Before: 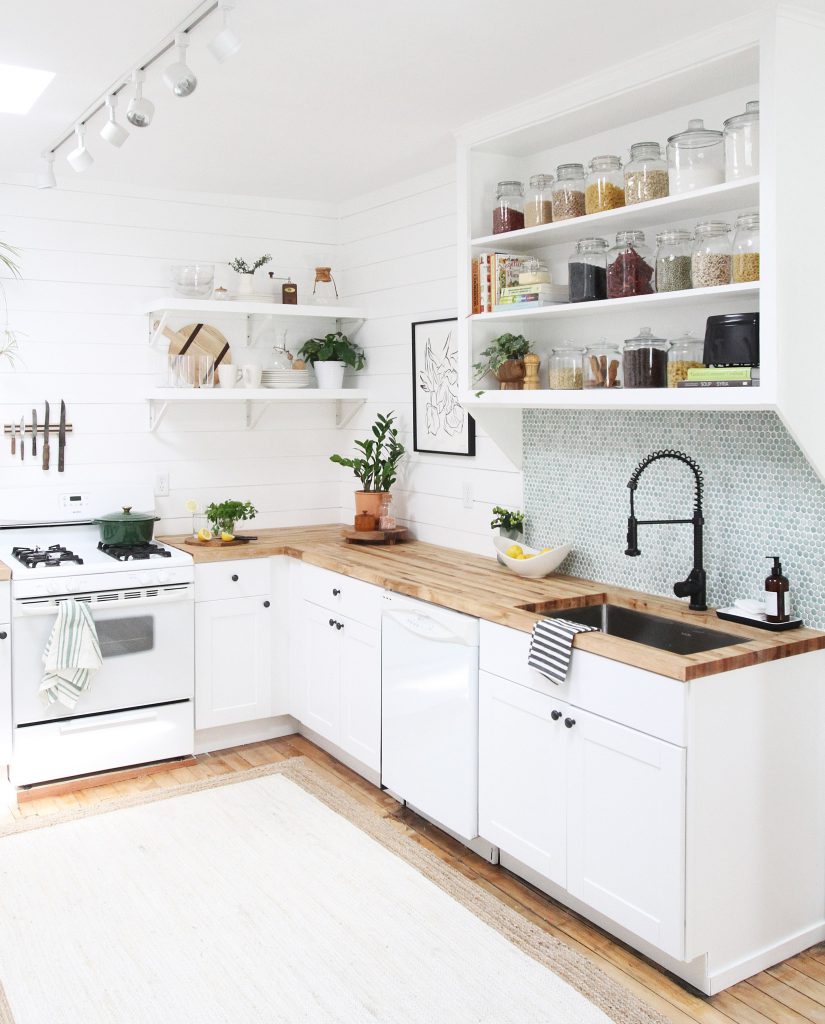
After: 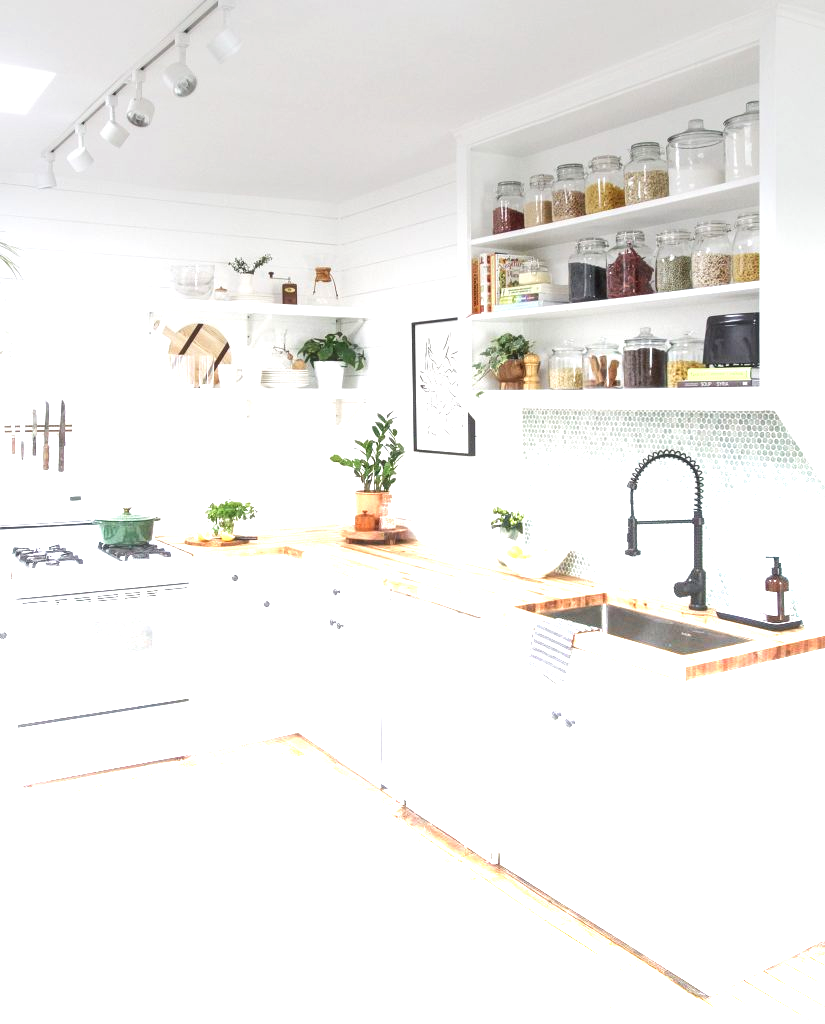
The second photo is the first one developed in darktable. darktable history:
velvia: strength 15%
local contrast: on, module defaults
graduated density: density -3.9 EV
